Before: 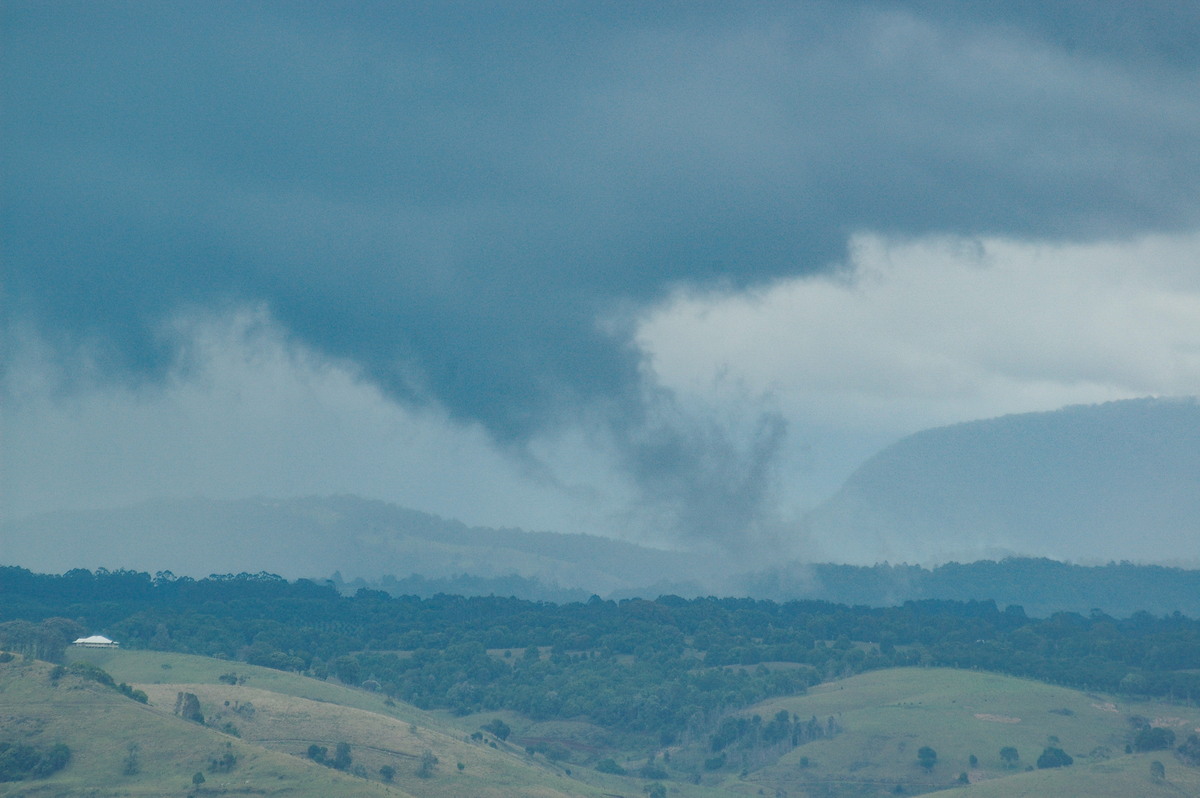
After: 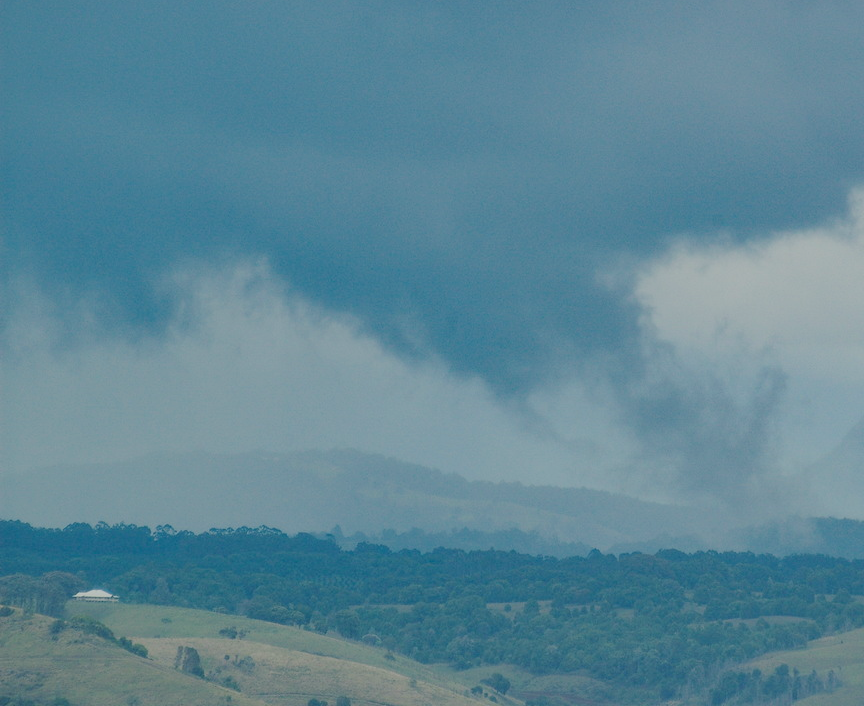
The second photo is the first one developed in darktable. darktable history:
crop: top 5.803%, right 27.866%, bottom 5.612%
color correction: highlights a* 0.793, highlights b* 2.79, saturation 1.07
filmic rgb: black relative exposure -7.65 EV, white relative exposure 4.56 EV, hardness 3.61
